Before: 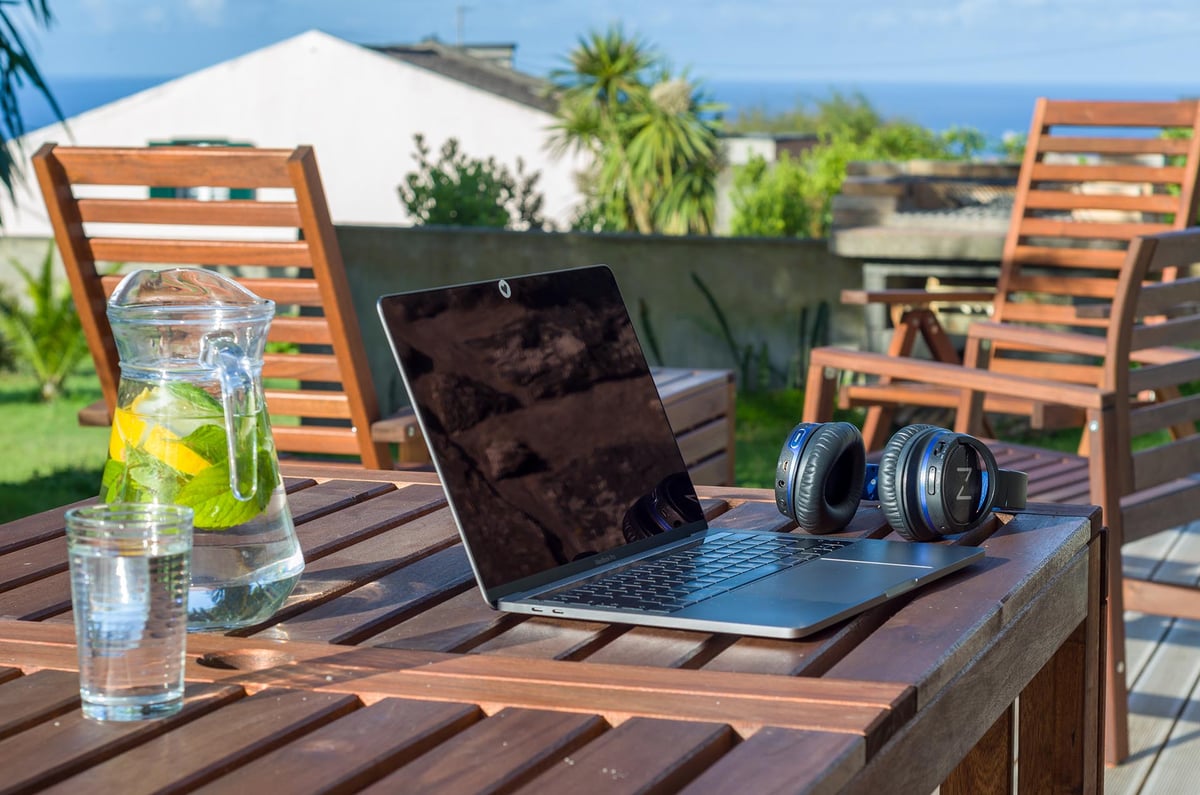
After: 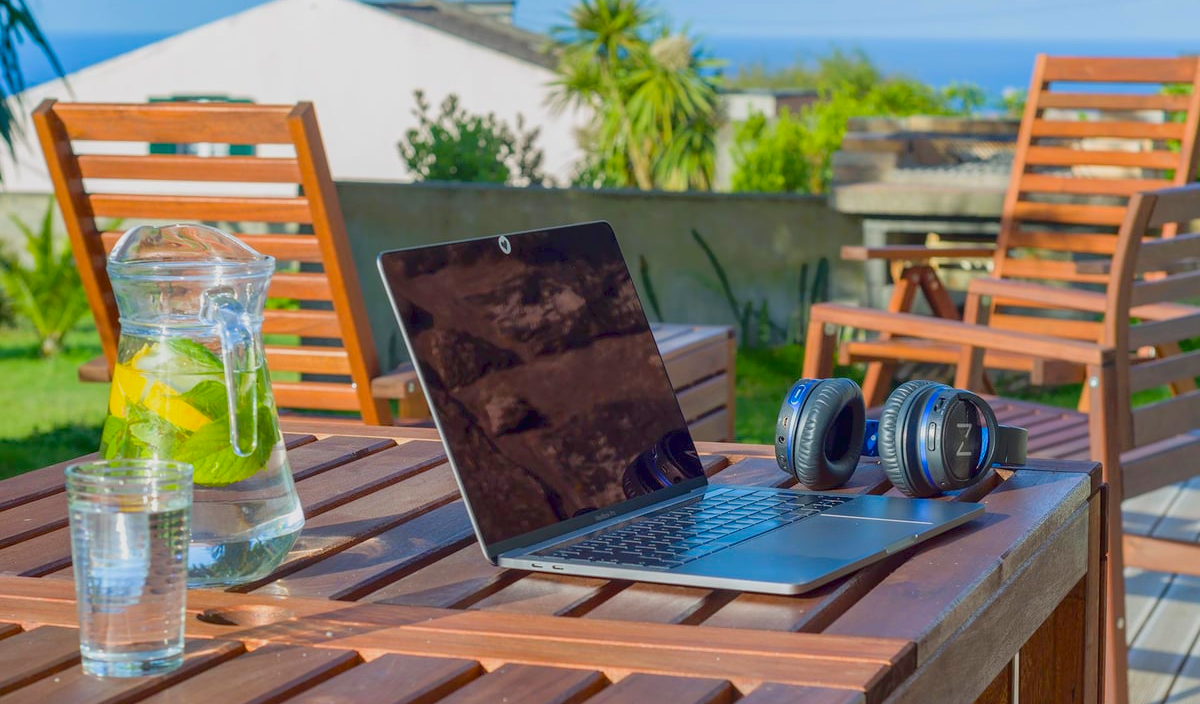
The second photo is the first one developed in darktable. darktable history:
color balance rgb: perceptual saturation grading › global saturation 19.324%, perceptual brilliance grading › global brilliance 10.799%, contrast -29.742%
crop and rotate: top 5.539%, bottom 5.838%
tone curve: curves: ch0 [(0, 0) (0.003, 0.026) (0.011, 0.024) (0.025, 0.022) (0.044, 0.031) (0.069, 0.067) (0.1, 0.094) (0.136, 0.102) (0.177, 0.14) (0.224, 0.189) (0.277, 0.238) (0.335, 0.325) (0.399, 0.379) (0.468, 0.453) (0.543, 0.528) (0.623, 0.609) (0.709, 0.695) (0.801, 0.793) (0.898, 0.898) (1, 1)], color space Lab, independent channels, preserve colors none
